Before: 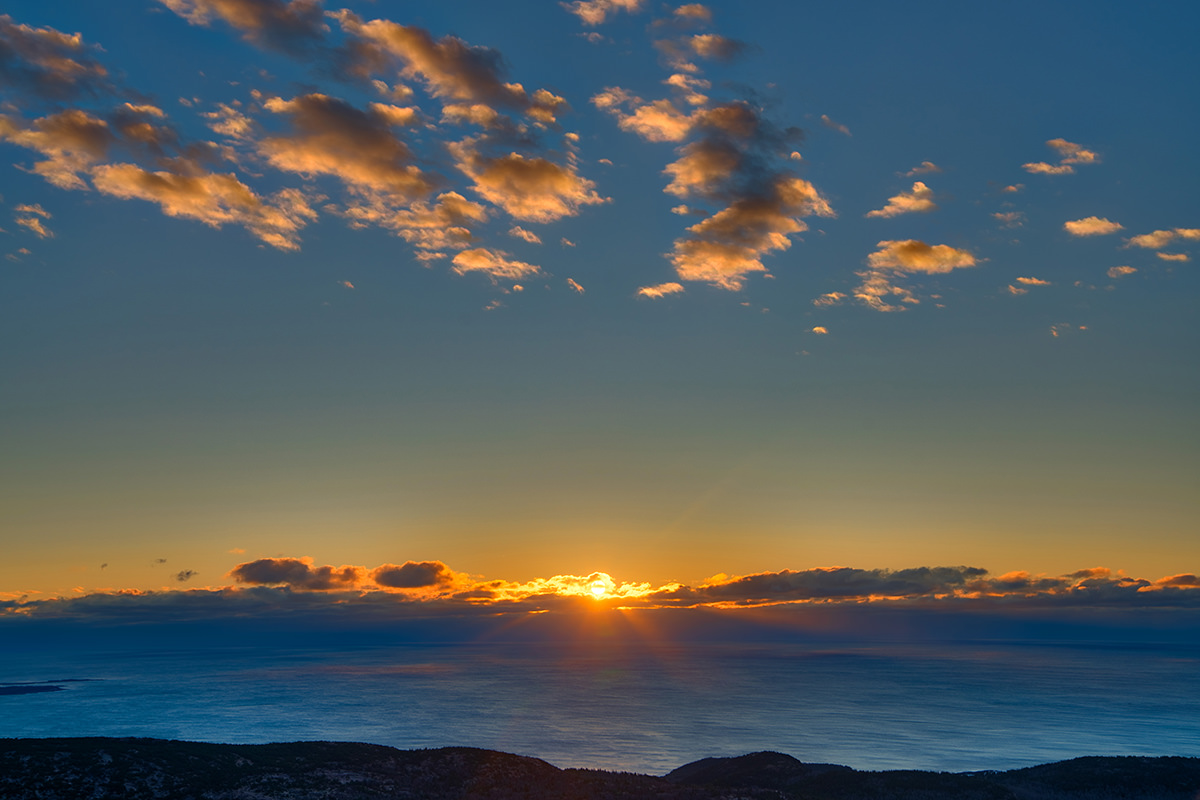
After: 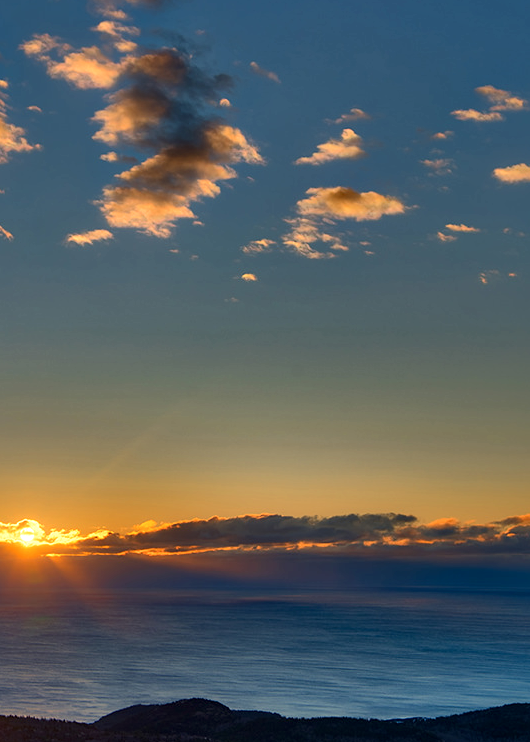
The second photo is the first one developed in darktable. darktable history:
crop: left 47.628%, top 6.643%, right 7.874%
local contrast: mode bilateral grid, contrast 20, coarseness 50, detail 150%, midtone range 0.2
